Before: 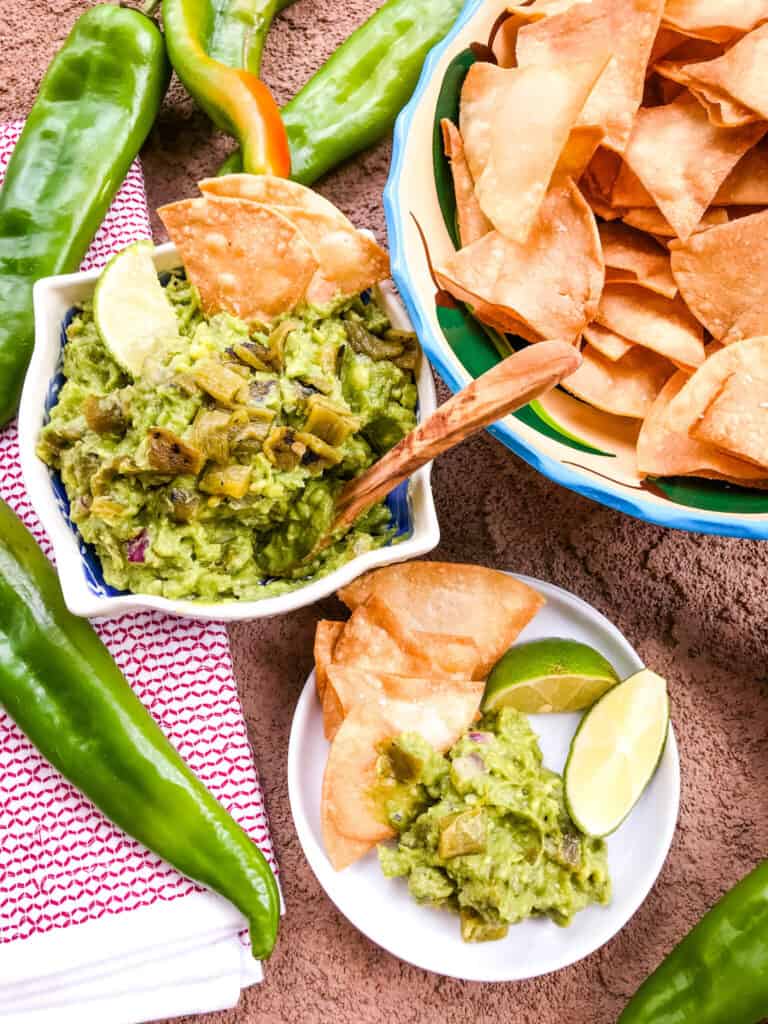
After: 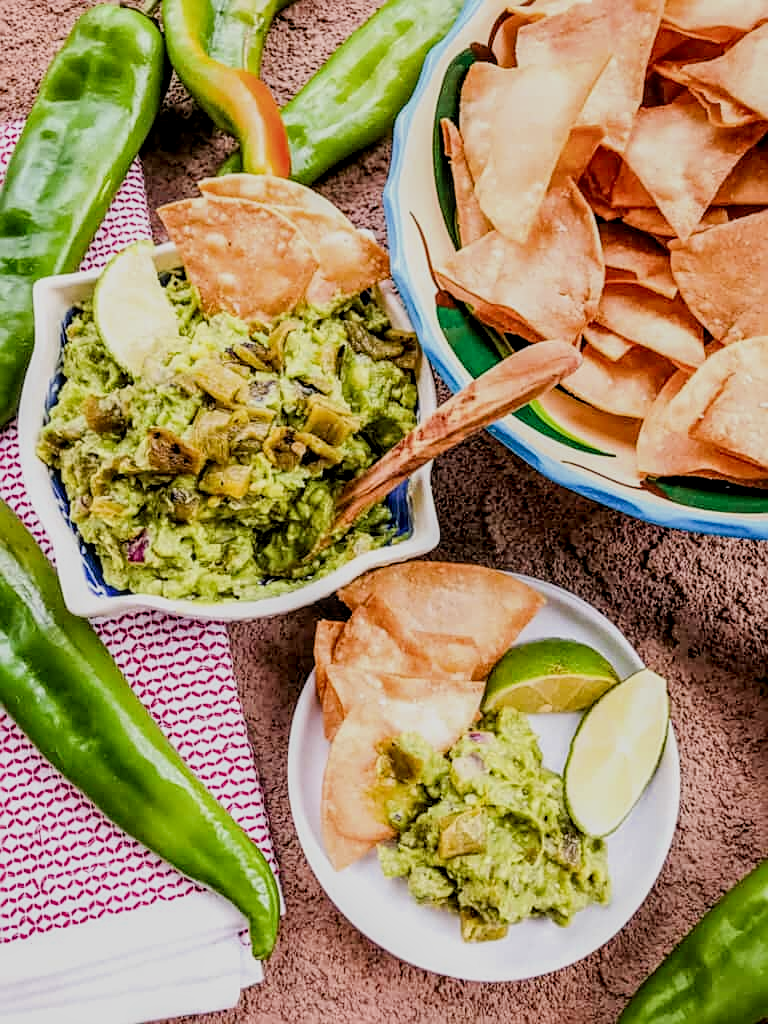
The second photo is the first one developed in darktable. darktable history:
filmic rgb: black relative exposure -6.98 EV, white relative exposure 5.63 EV, hardness 2.86
local contrast: highlights 61%, detail 143%, midtone range 0.428
contrast equalizer: y [[0.5 ×6], [0.5 ×6], [0.5, 0.5, 0.501, 0.545, 0.707, 0.863], [0 ×6], [0 ×6]]
sharpen: on, module defaults
contrast brightness saturation: contrast 0.08, saturation 0.02
